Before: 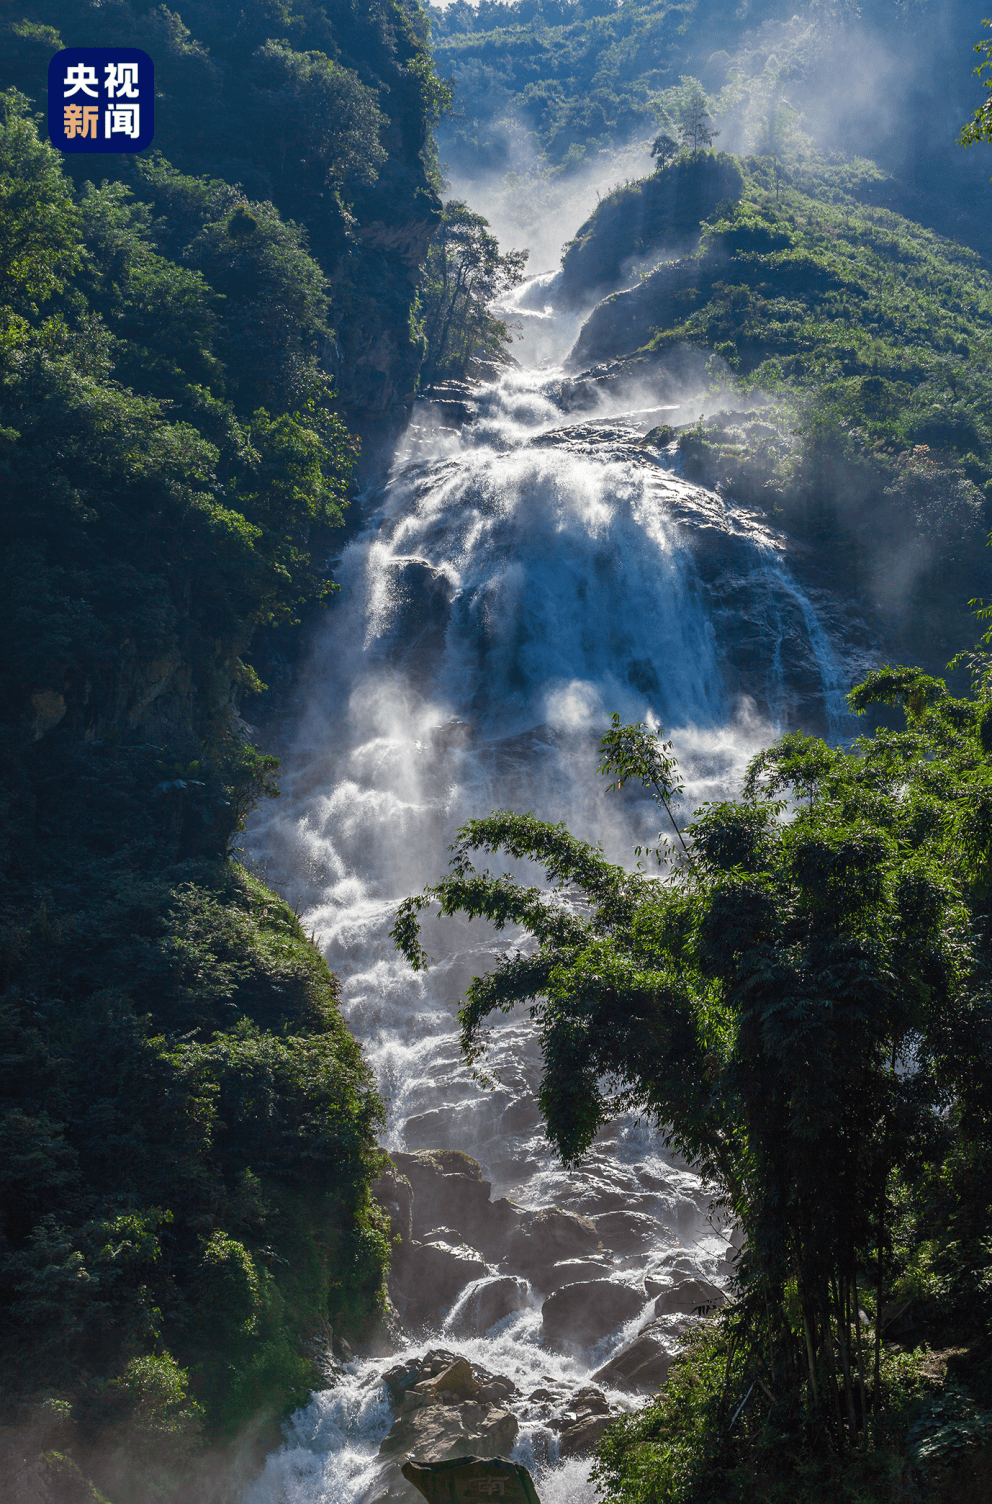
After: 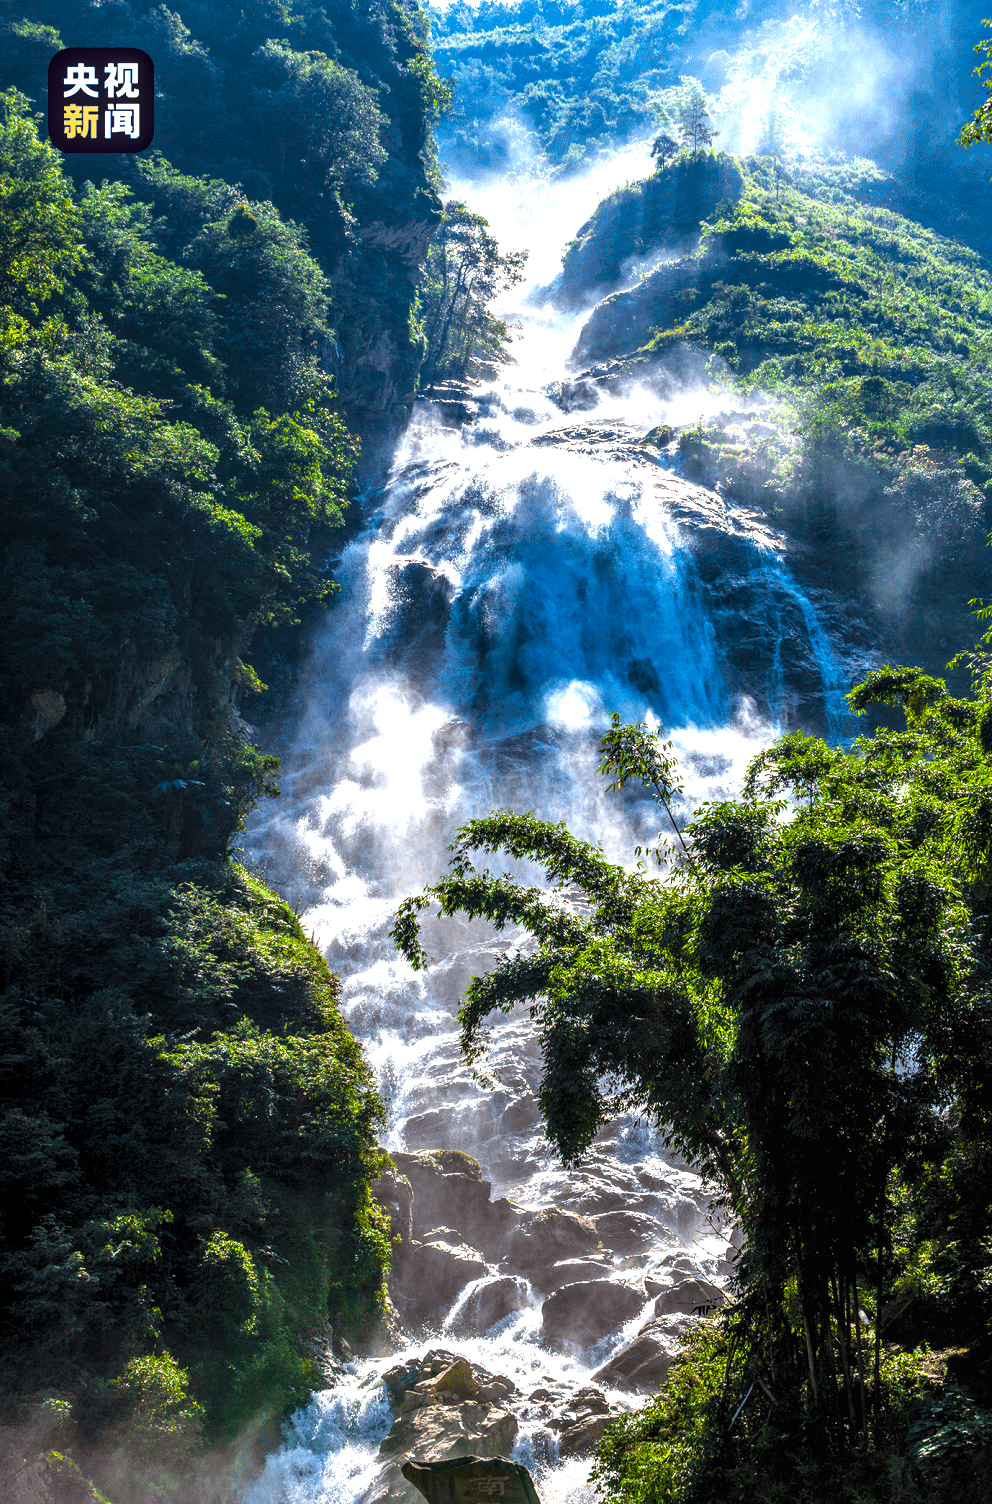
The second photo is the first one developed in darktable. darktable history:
exposure: black level correction 0, exposure 1.338 EV, compensate highlight preservation false
levels: levels [0.116, 0.574, 1]
color balance rgb: linear chroma grading › global chroma 20.029%, perceptual saturation grading › global saturation 30.789%
local contrast: on, module defaults
